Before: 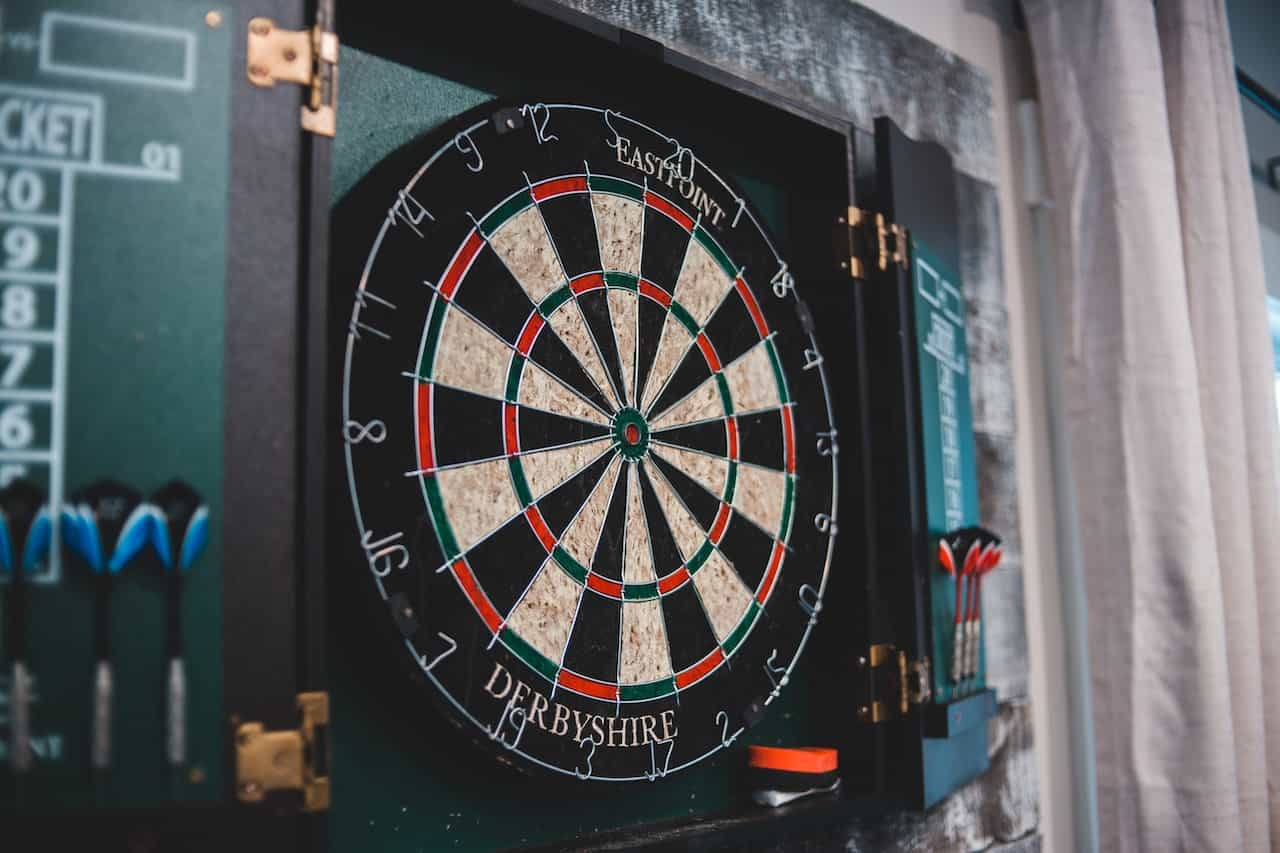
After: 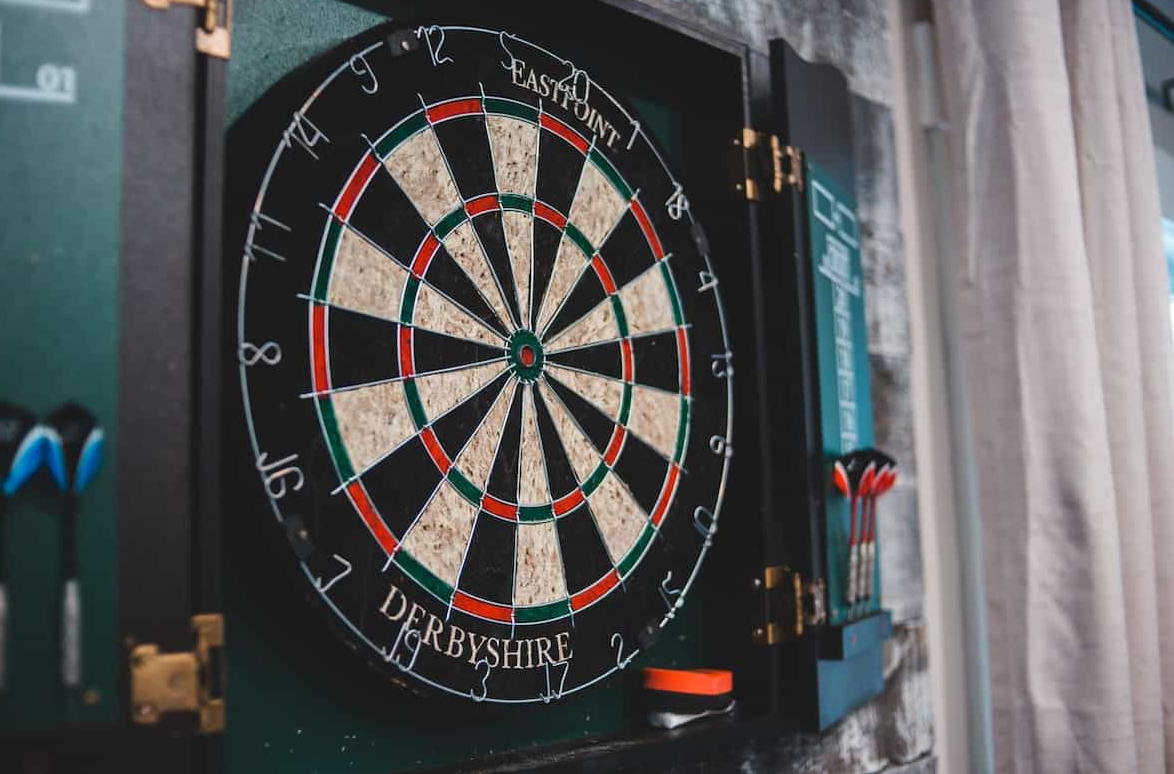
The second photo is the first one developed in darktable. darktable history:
white balance: emerald 1
exposure: exposure 0.014 EV, compensate highlight preservation false
crop and rotate: left 8.262%, top 9.226%
